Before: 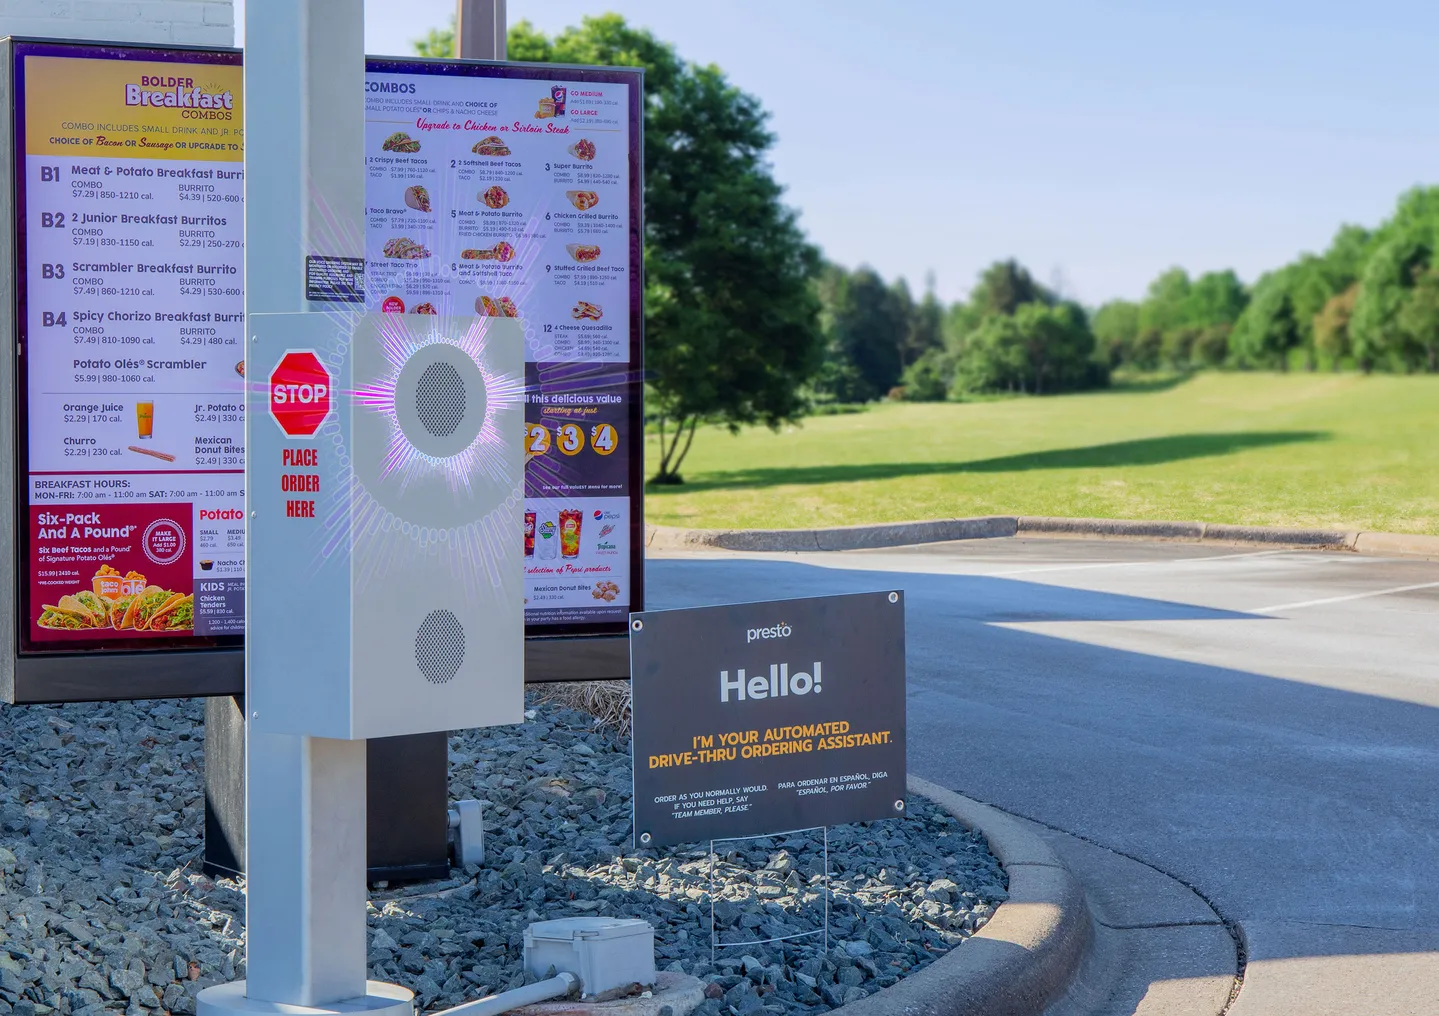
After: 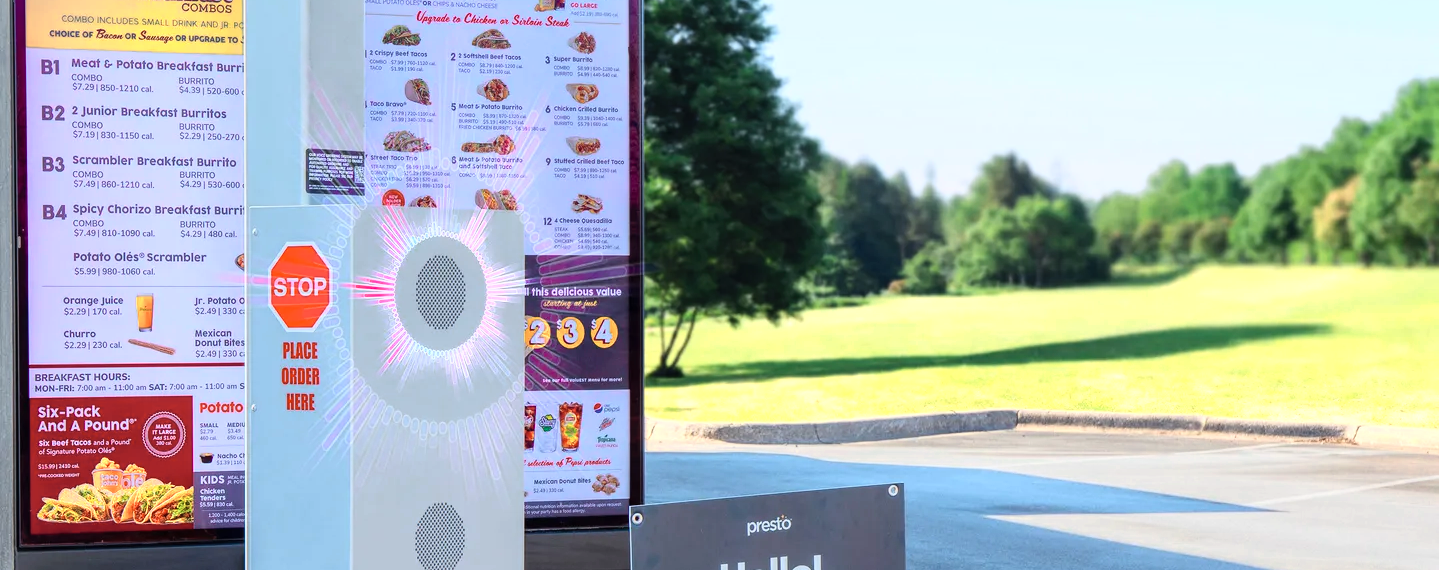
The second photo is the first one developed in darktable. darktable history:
crop and rotate: top 10.605%, bottom 33.274%
color zones: curves: ch0 [(0.018, 0.548) (0.224, 0.64) (0.425, 0.447) (0.675, 0.575) (0.732, 0.579)]; ch1 [(0.066, 0.487) (0.25, 0.5) (0.404, 0.43) (0.75, 0.421) (0.956, 0.421)]; ch2 [(0.044, 0.561) (0.215, 0.465) (0.399, 0.544) (0.465, 0.548) (0.614, 0.447) (0.724, 0.43) (0.882, 0.623) (0.956, 0.632)]
filmic rgb: black relative exposure -16 EV, white relative exposure 2.93 EV, hardness 10.04, color science v6 (2022)
contrast brightness saturation: contrast 0.2, brightness 0.16, saturation 0.22
